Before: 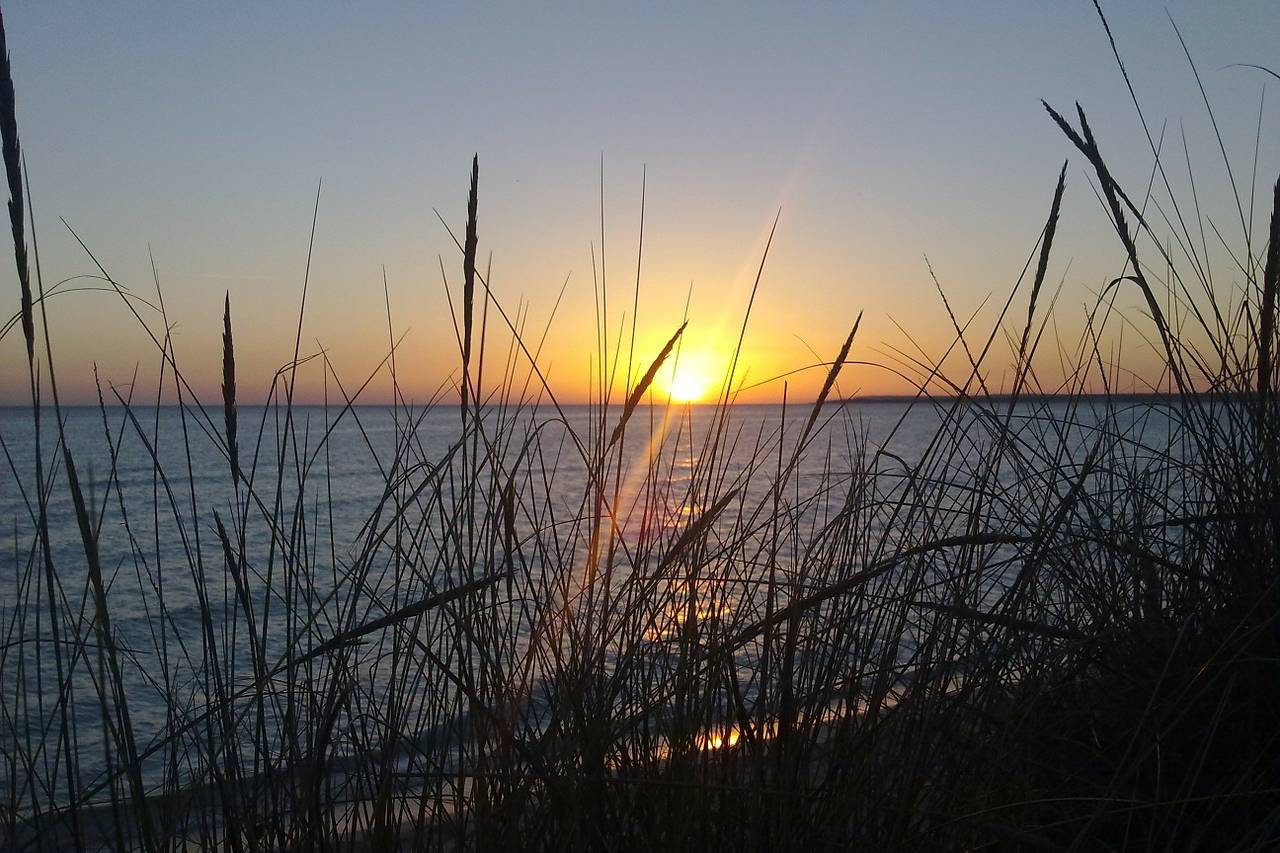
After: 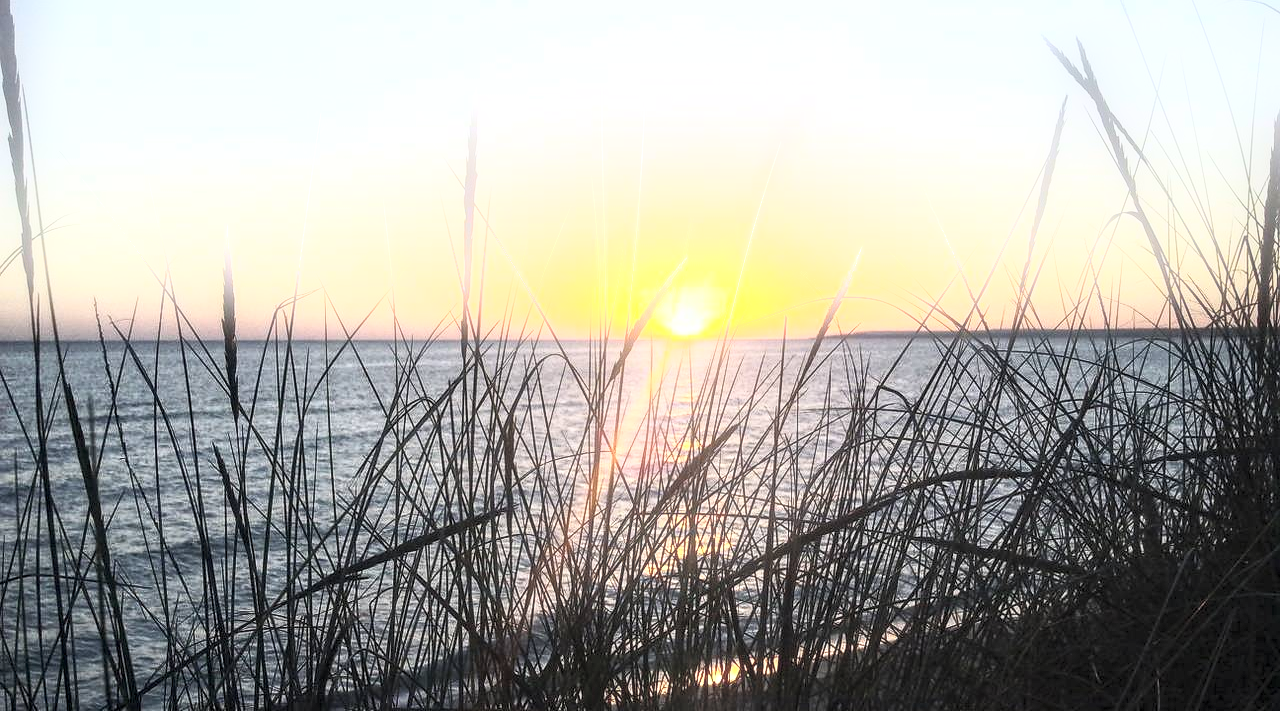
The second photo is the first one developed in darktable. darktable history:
local contrast: highlights 60%, shadows 60%, detail 160%
contrast brightness saturation: contrast 0.43, brightness 0.56, saturation -0.19
crop: top 7.625%, bottom 8.027%
exposure: exposure 0.496 EV, compensate highlight preservation false
bloom: size 5%, threshold 95%, strength 15%
